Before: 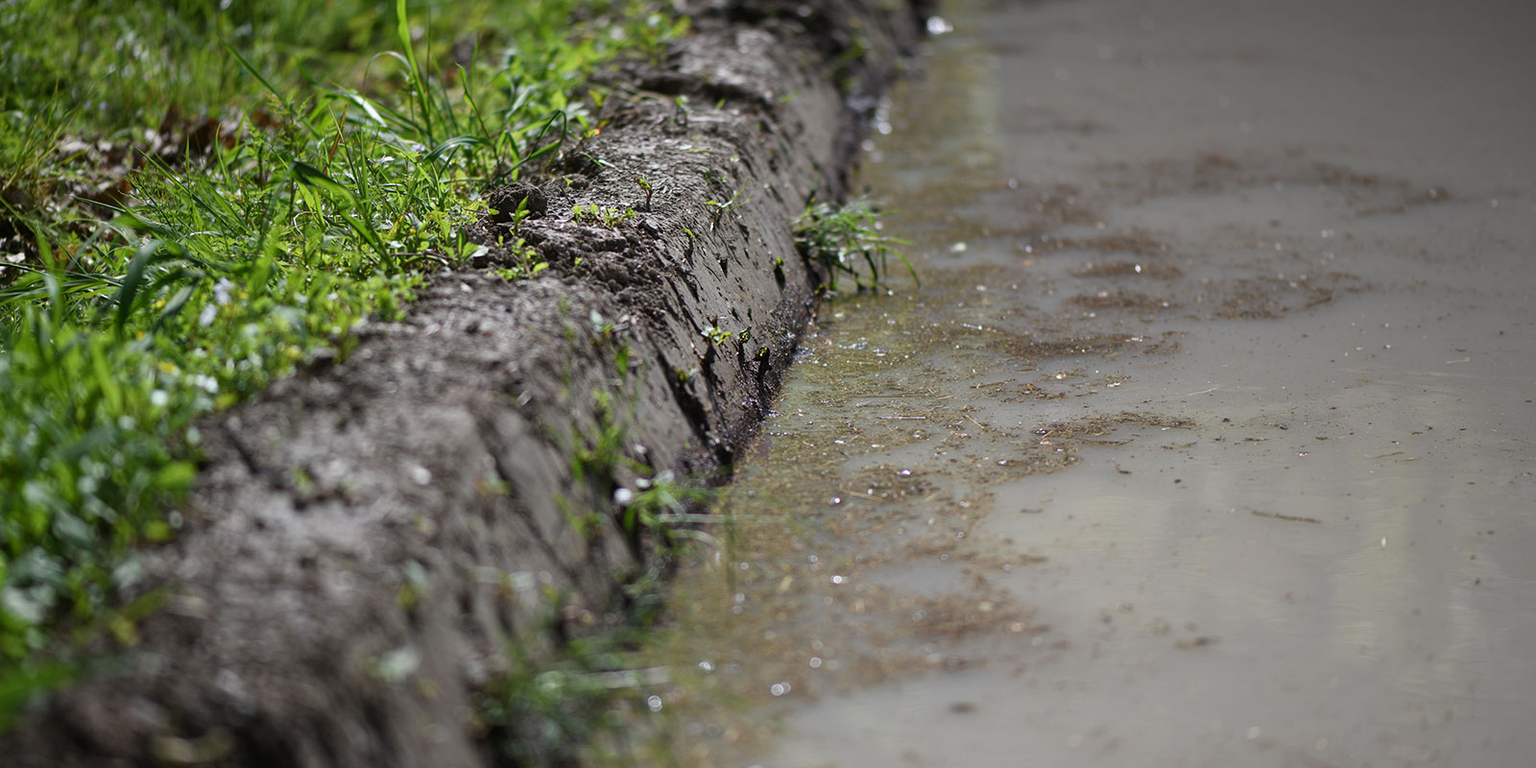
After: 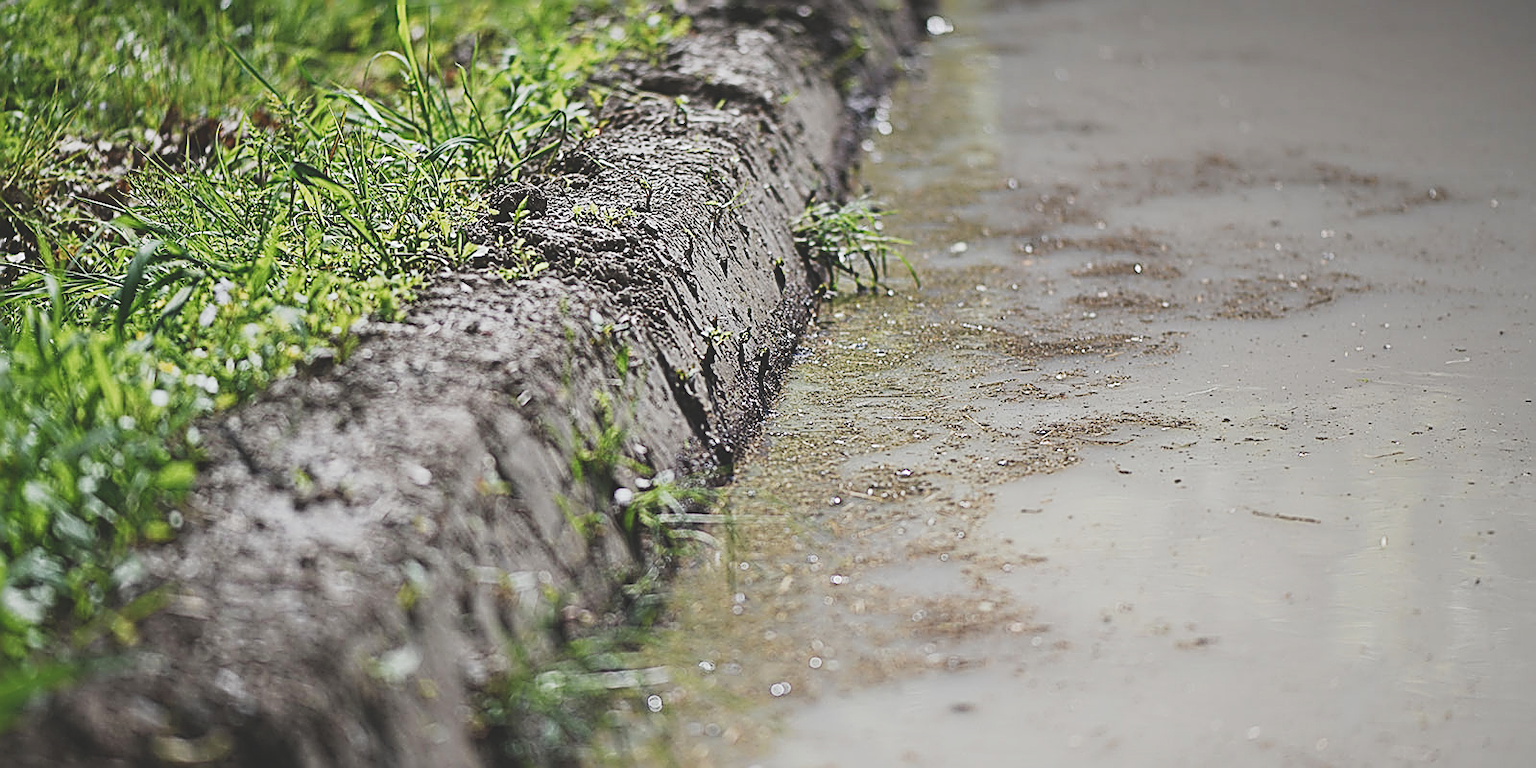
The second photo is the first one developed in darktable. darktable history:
tone curve: curves: ch0 [(0, 0.148) (0.191, 0.225) (0.712, 0.695) (0.864, 0.797) (1, 0.839)], preserve colors none
contrast brightness saturation: contrast -0.077, brightness -0.031, saturation -0.112
sharpen: amount 1.849
exposure: black level correction 0, exposure 1.021 EV, compensate highlight preservation false
